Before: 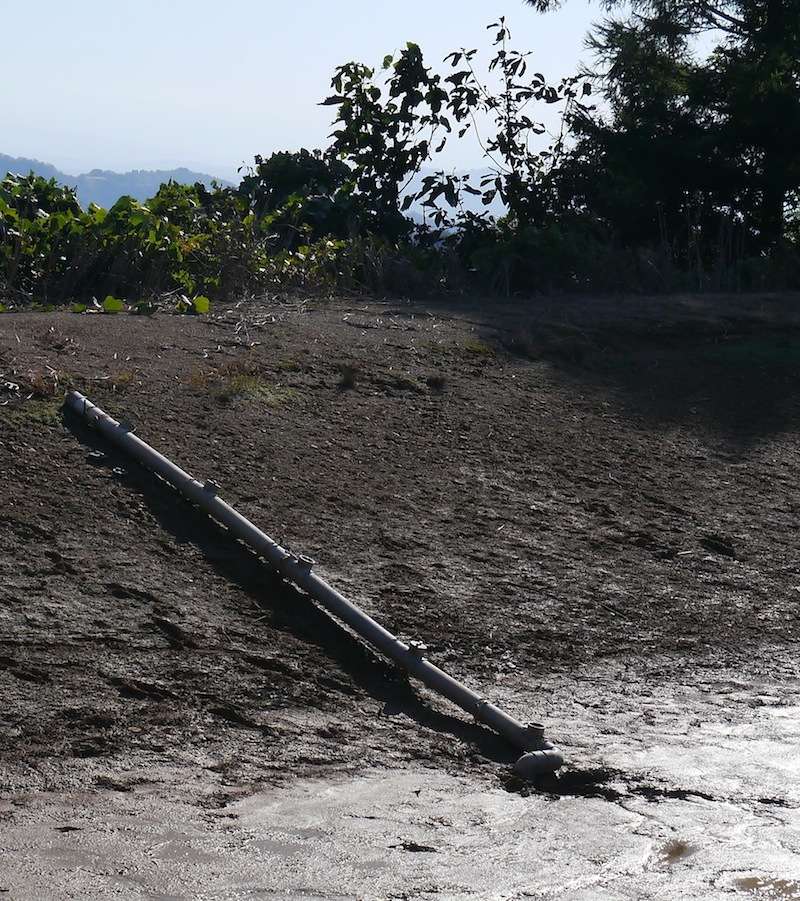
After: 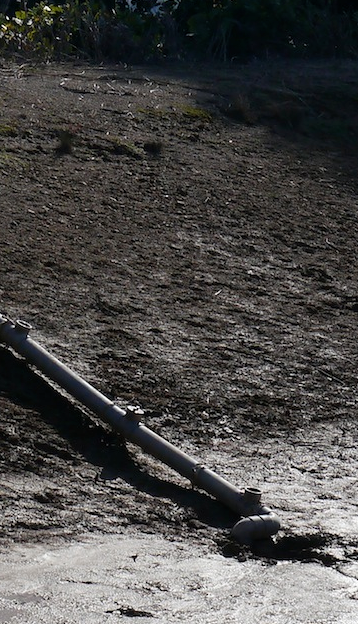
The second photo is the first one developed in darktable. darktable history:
crop: left 35.386%, top 26.19%, right 19.828%, bottom 3.444%
